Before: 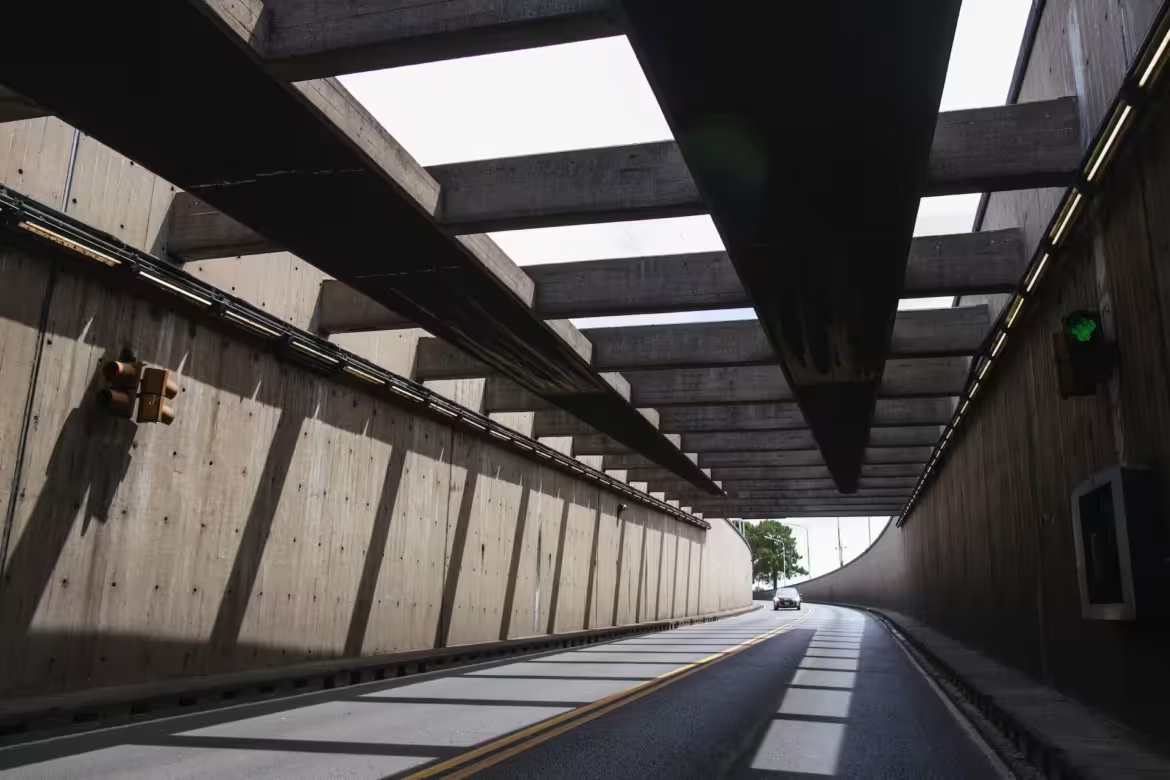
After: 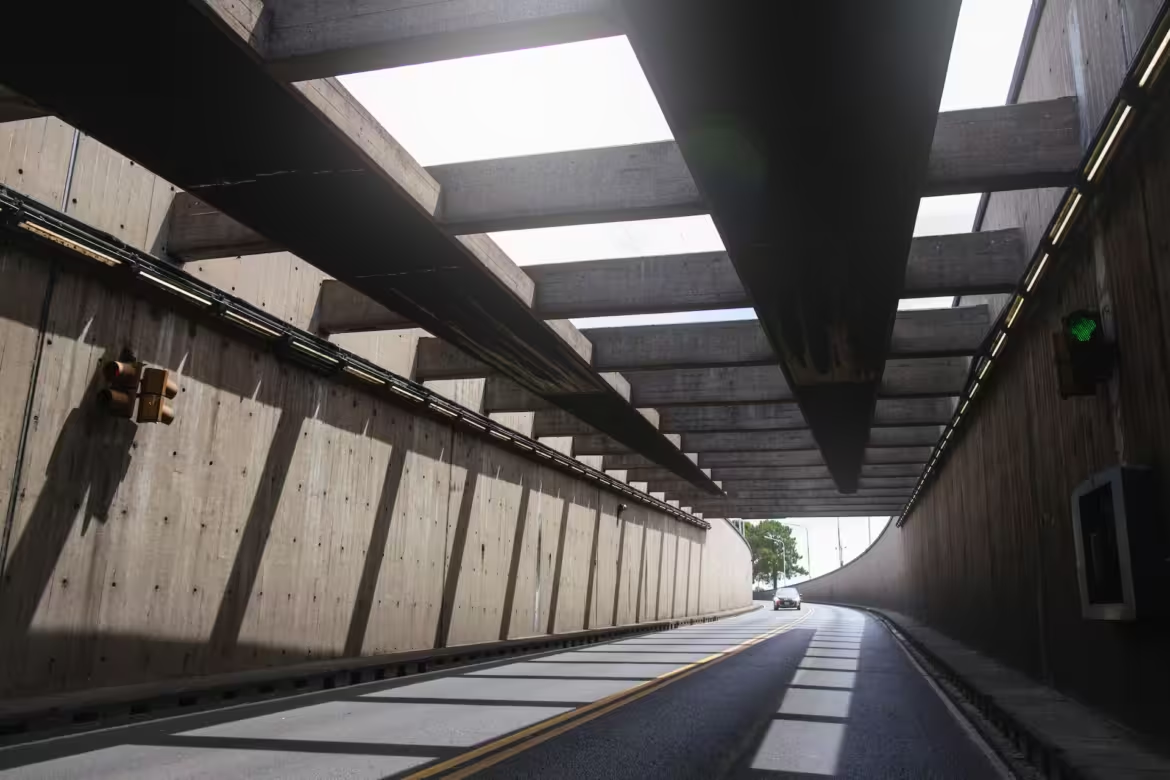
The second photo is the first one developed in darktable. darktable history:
white balance: red 1, blue 1
bloom: size 16%, threshold 98%, strength 20%
